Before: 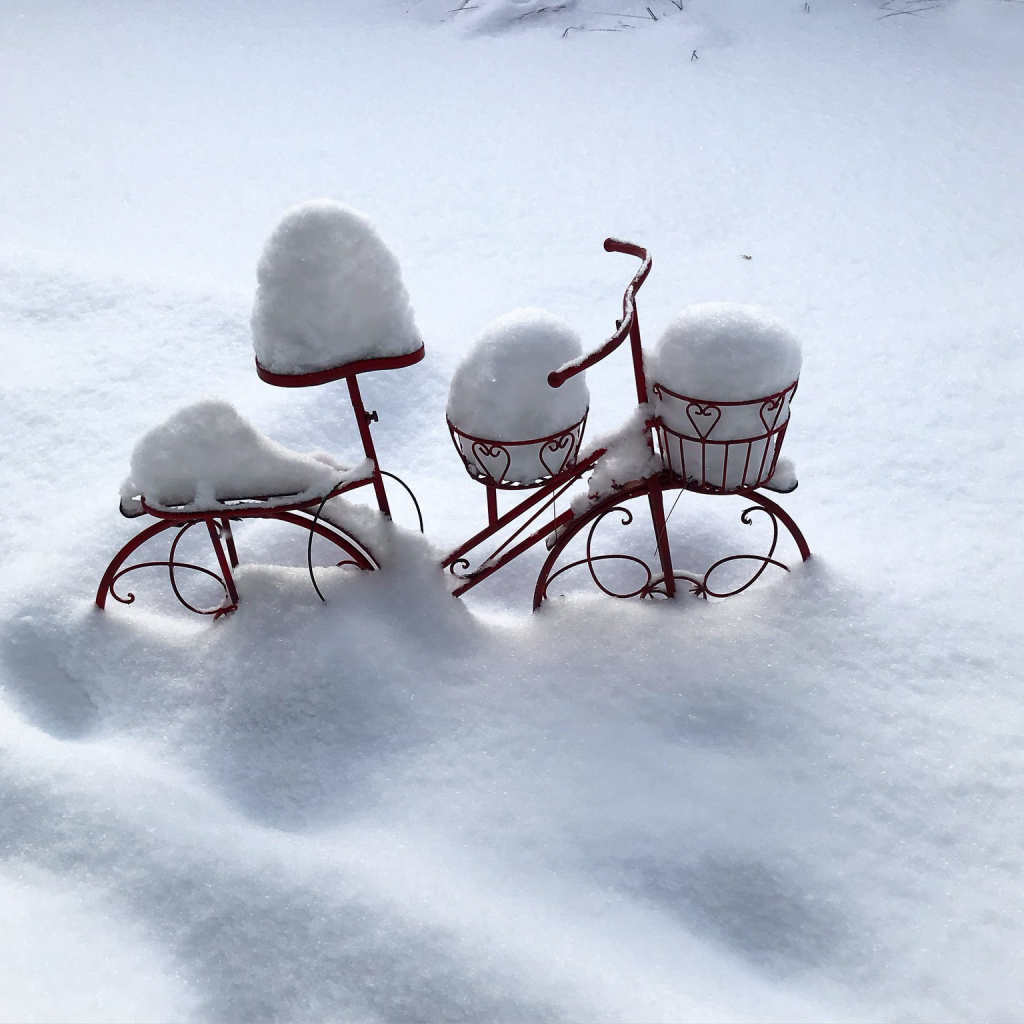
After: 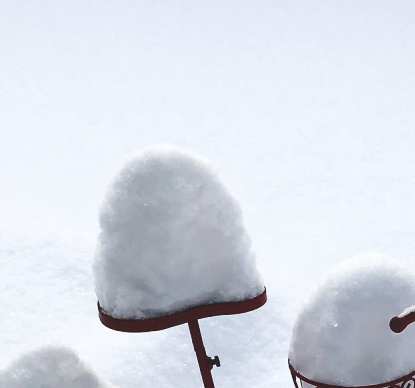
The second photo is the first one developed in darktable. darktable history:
crop: left 15.452%, top 5.459%, right 43.956%, bottom 56.62%
tone curve: curves: ch0 [(0, 0) (0.003, 0.117) (0.011, 0.125) (0.025, 0.133) (0.044, 0.144) (0.069, 0.152) (0.1, 0.167) (0.136, 0.186) (0.177, 0.21) (0.224, 0.244) (0.277, 0.295) (0.335, 0.357) (0.399, 0.445) (0.468, 0.531) (0.543, 0.629) (0.623, 0.716) (0.709, 0.803) (0.801, 0.876) (0.898, 0.939) (1, 1)], preserve colors none
